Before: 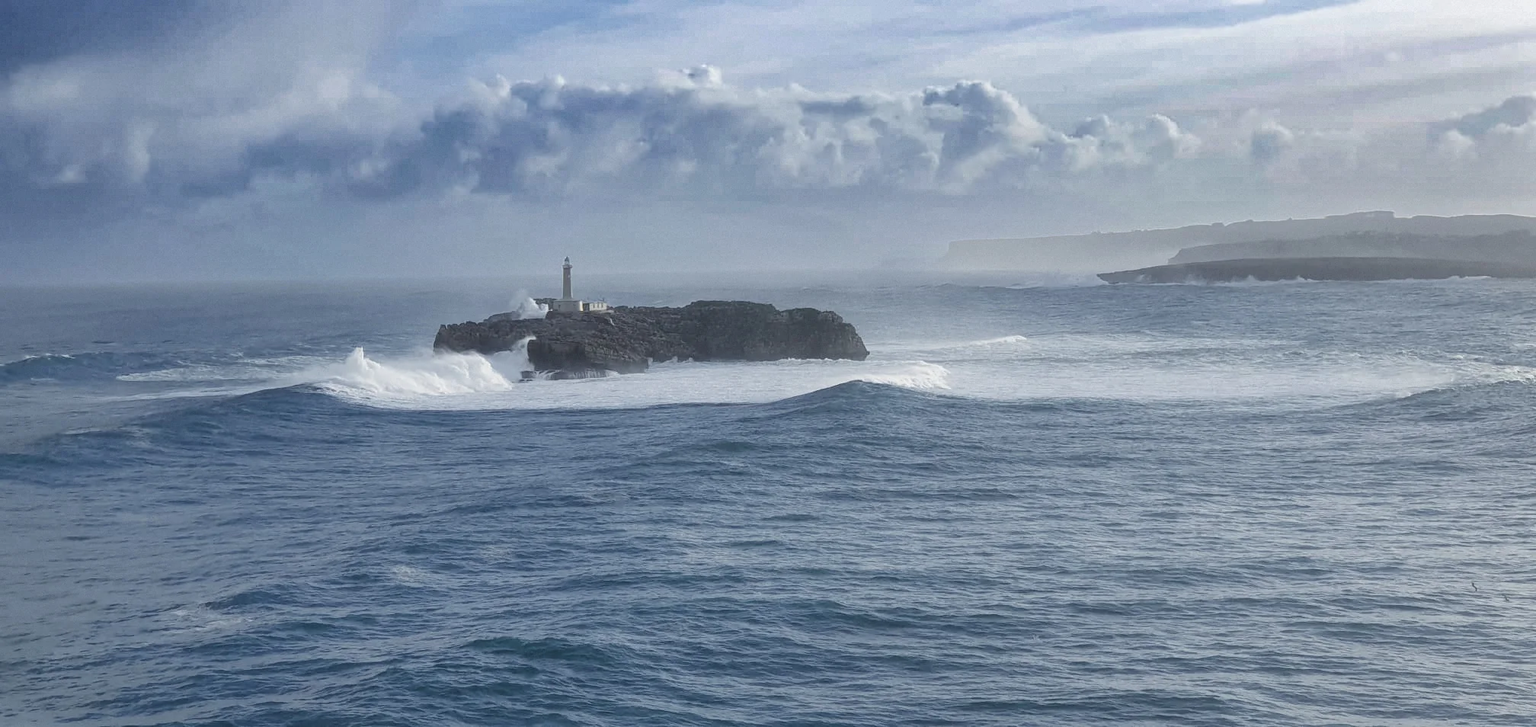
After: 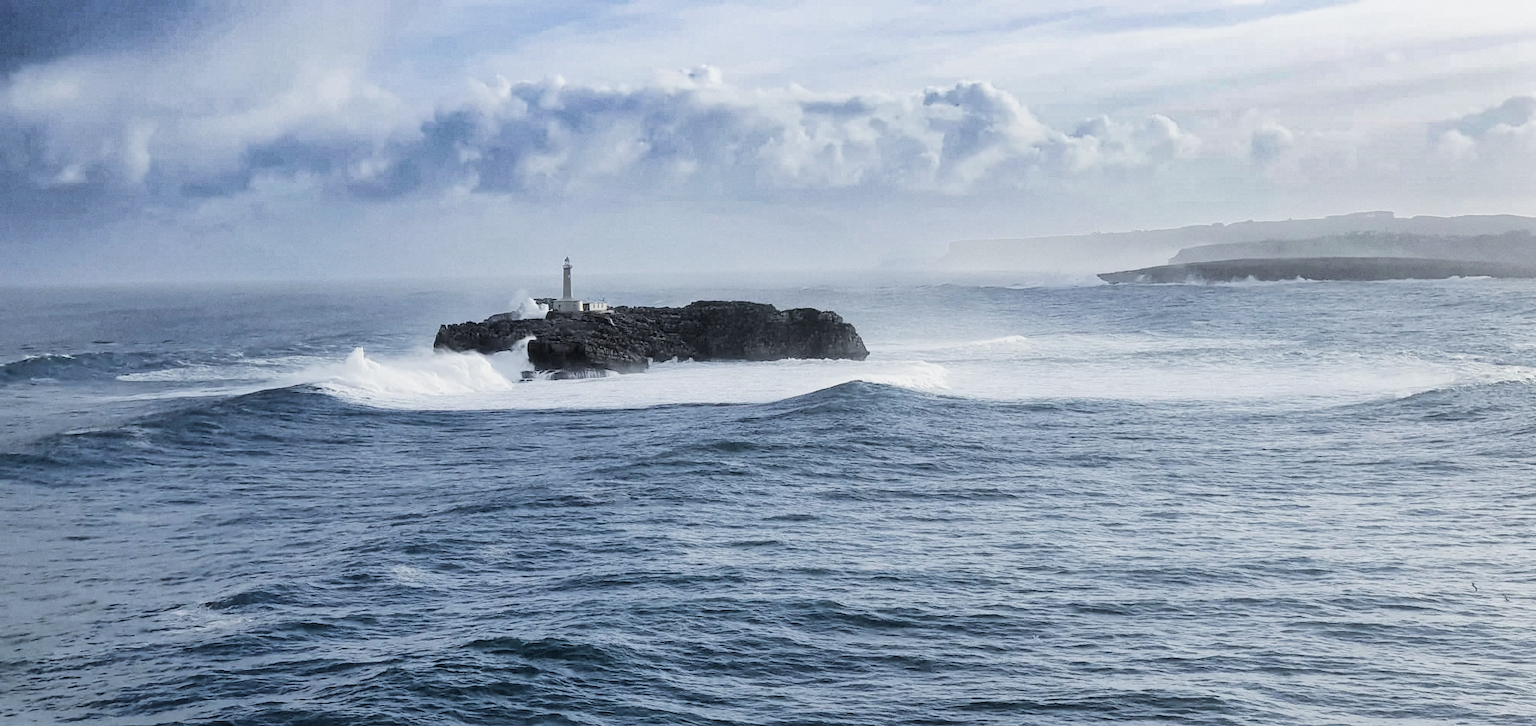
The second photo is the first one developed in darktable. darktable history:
filmic rgb: black relative exposure -5 EV, hardness 2.88, contrast 1.3, highlights saturation mix -30%
tone equalizer: -8 EV -0.75 EV, -7 EV -0.7 EV, -6 EV -0.6 EV, -5 EV -0.4 EV, -3 EV 0.4 EV, -2 EV 0.6 EV, -1 EV 0.7 EV, +0 EV 0.75 EV, edges refinement/feathering 500, mask exposure compensation -1.57 EV, preserve details no
